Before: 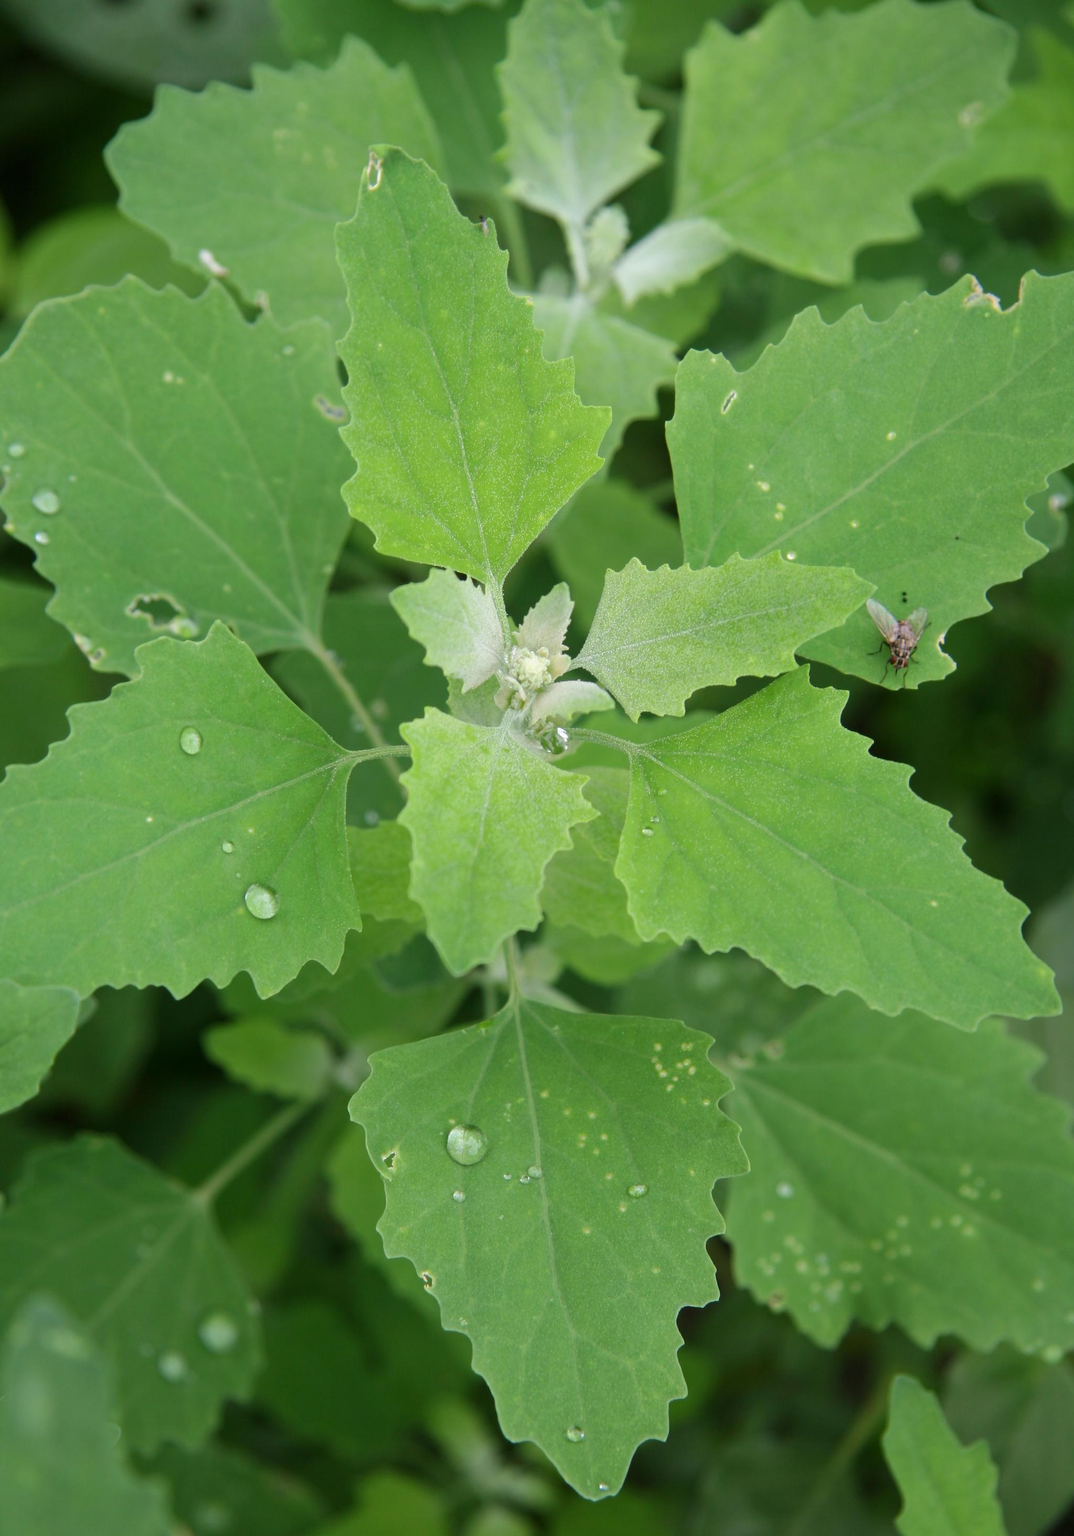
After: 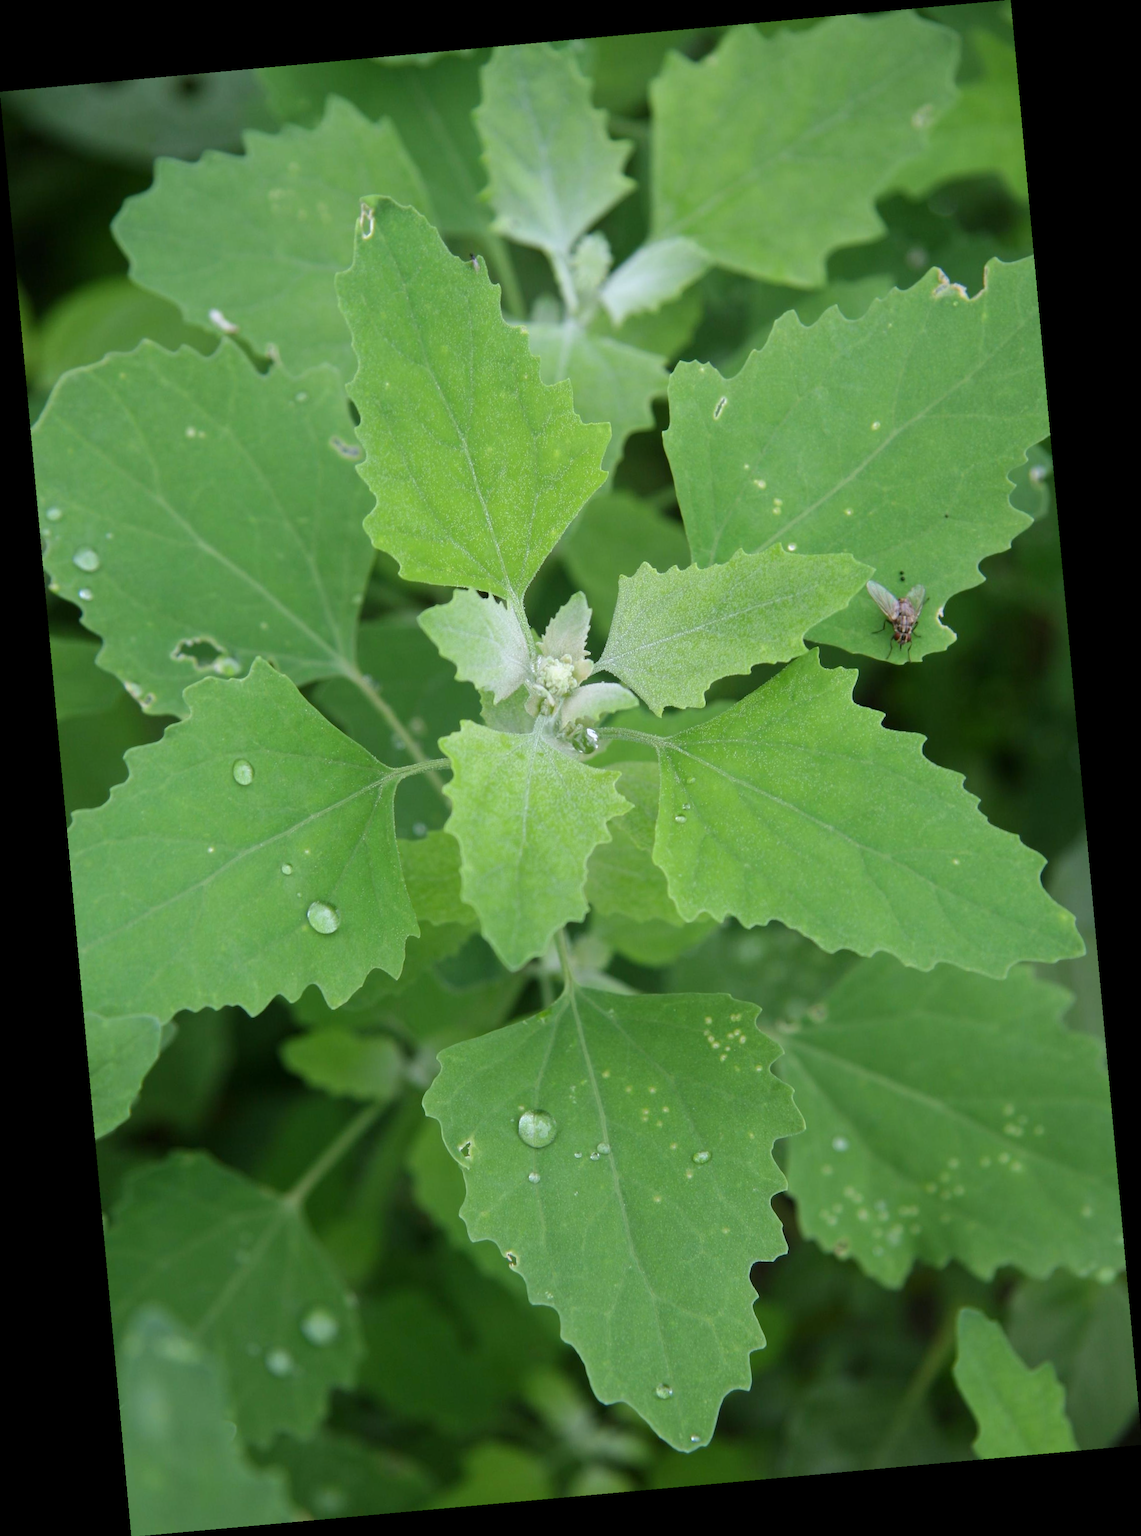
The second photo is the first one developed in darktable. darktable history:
rotate and perspective: rotation -5.2°, automatic cropping off
white balance: red 0.967, blue 1.049
